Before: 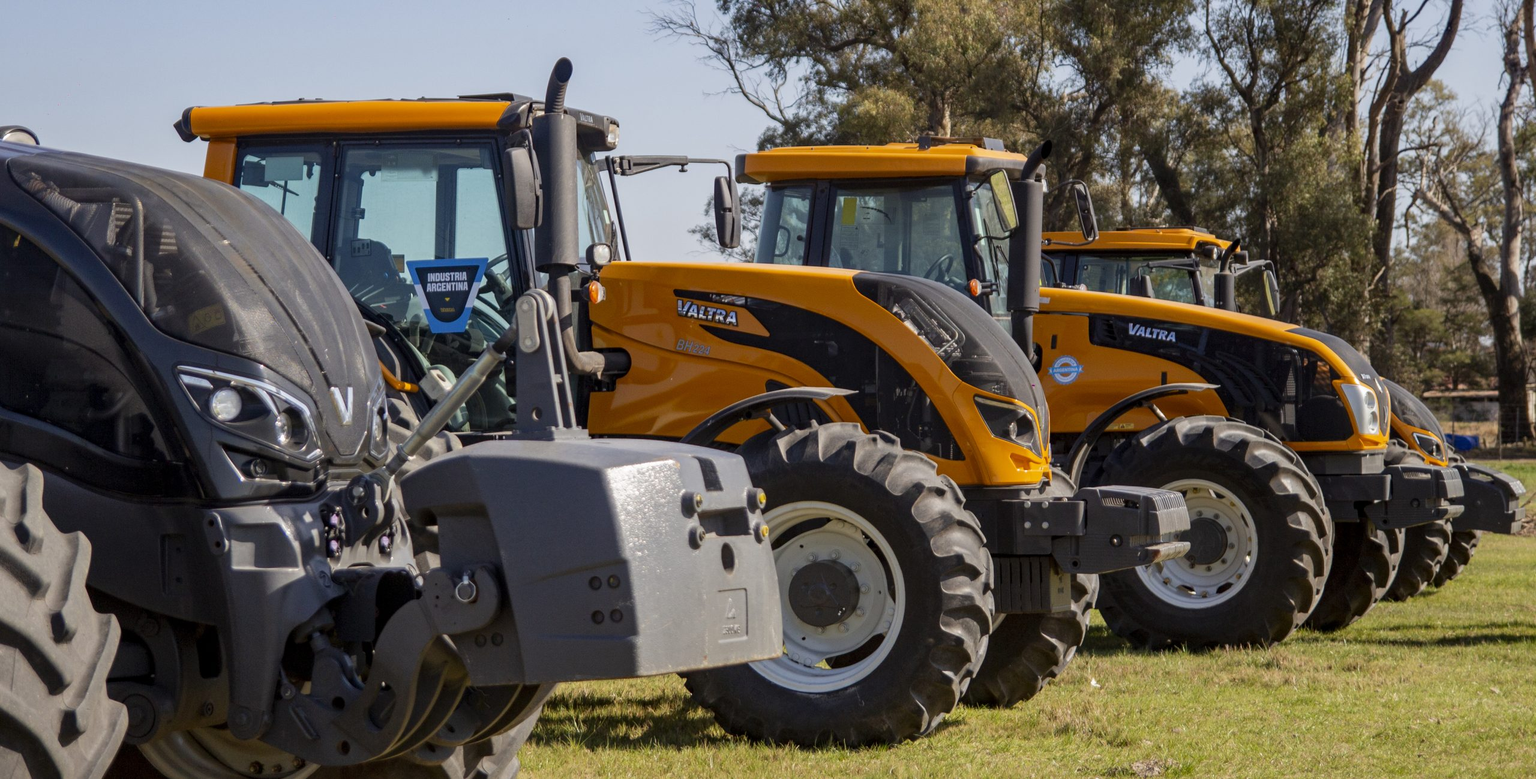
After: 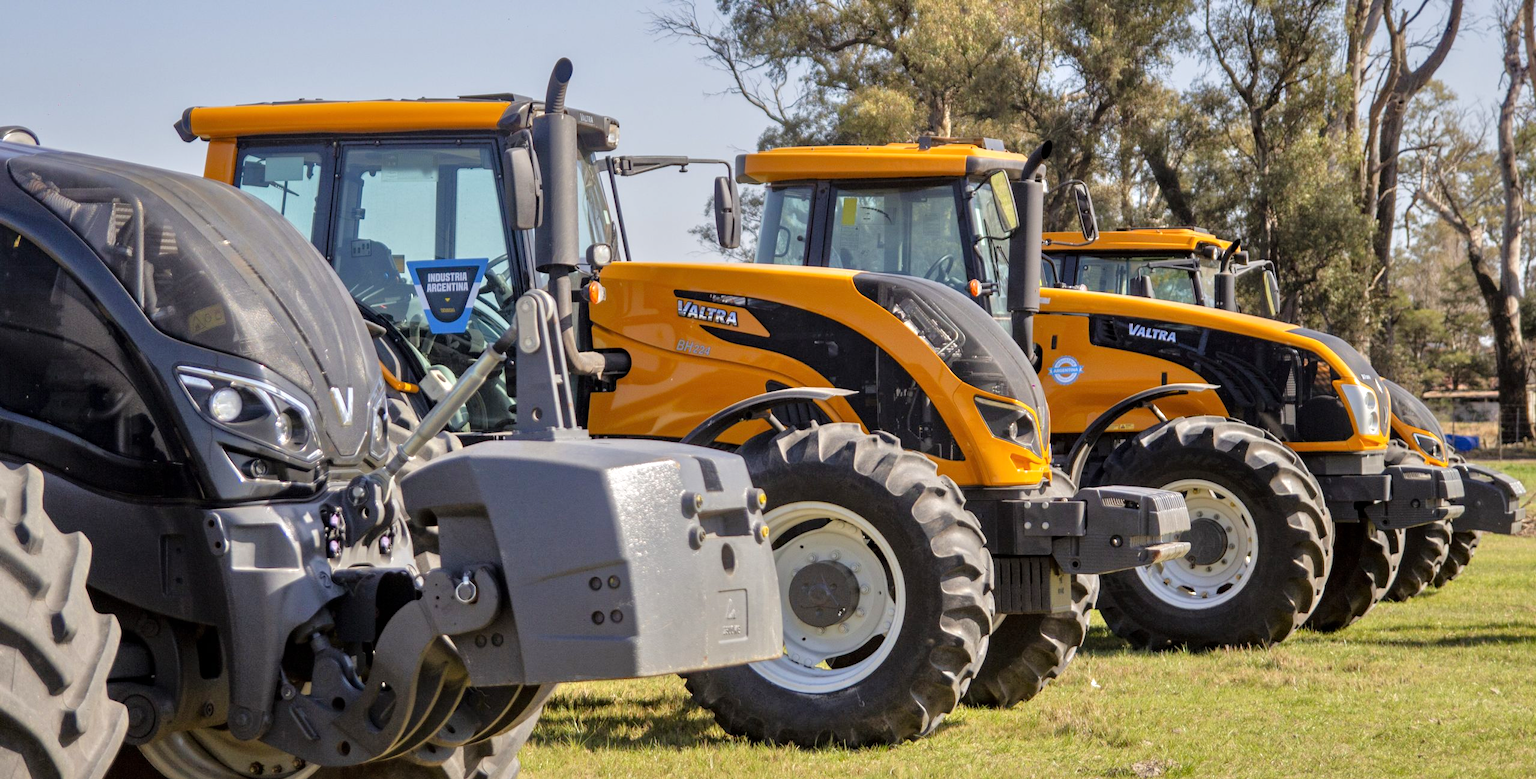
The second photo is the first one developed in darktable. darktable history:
tone equalizer: -7 EV 0.15 EV, -6 EV 0.6 EV, -5 EV 1.15 EV, -4 EV 1.33 EV, -3 EV 1.15 EV, -2 EV 0.6 EV, -1 EV 0.15 EV, mask exposure compensation -0.5 EV
exposure: exposure 0.02 EV, compensate highlight preservation false
